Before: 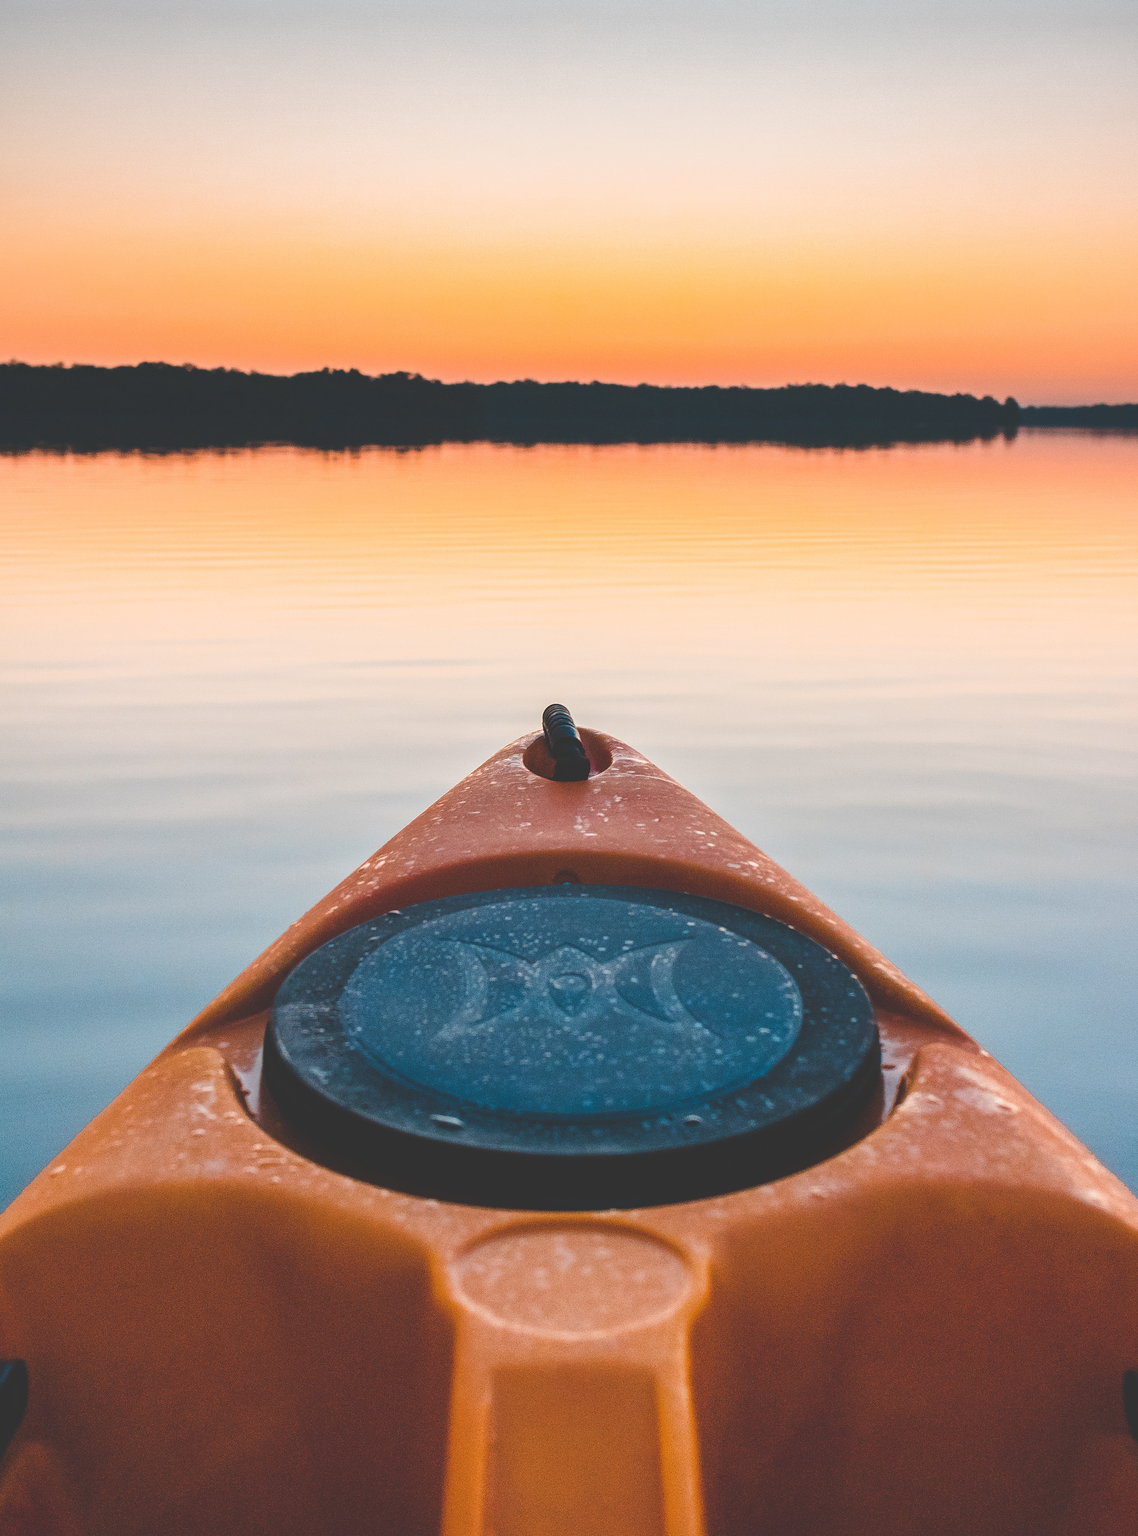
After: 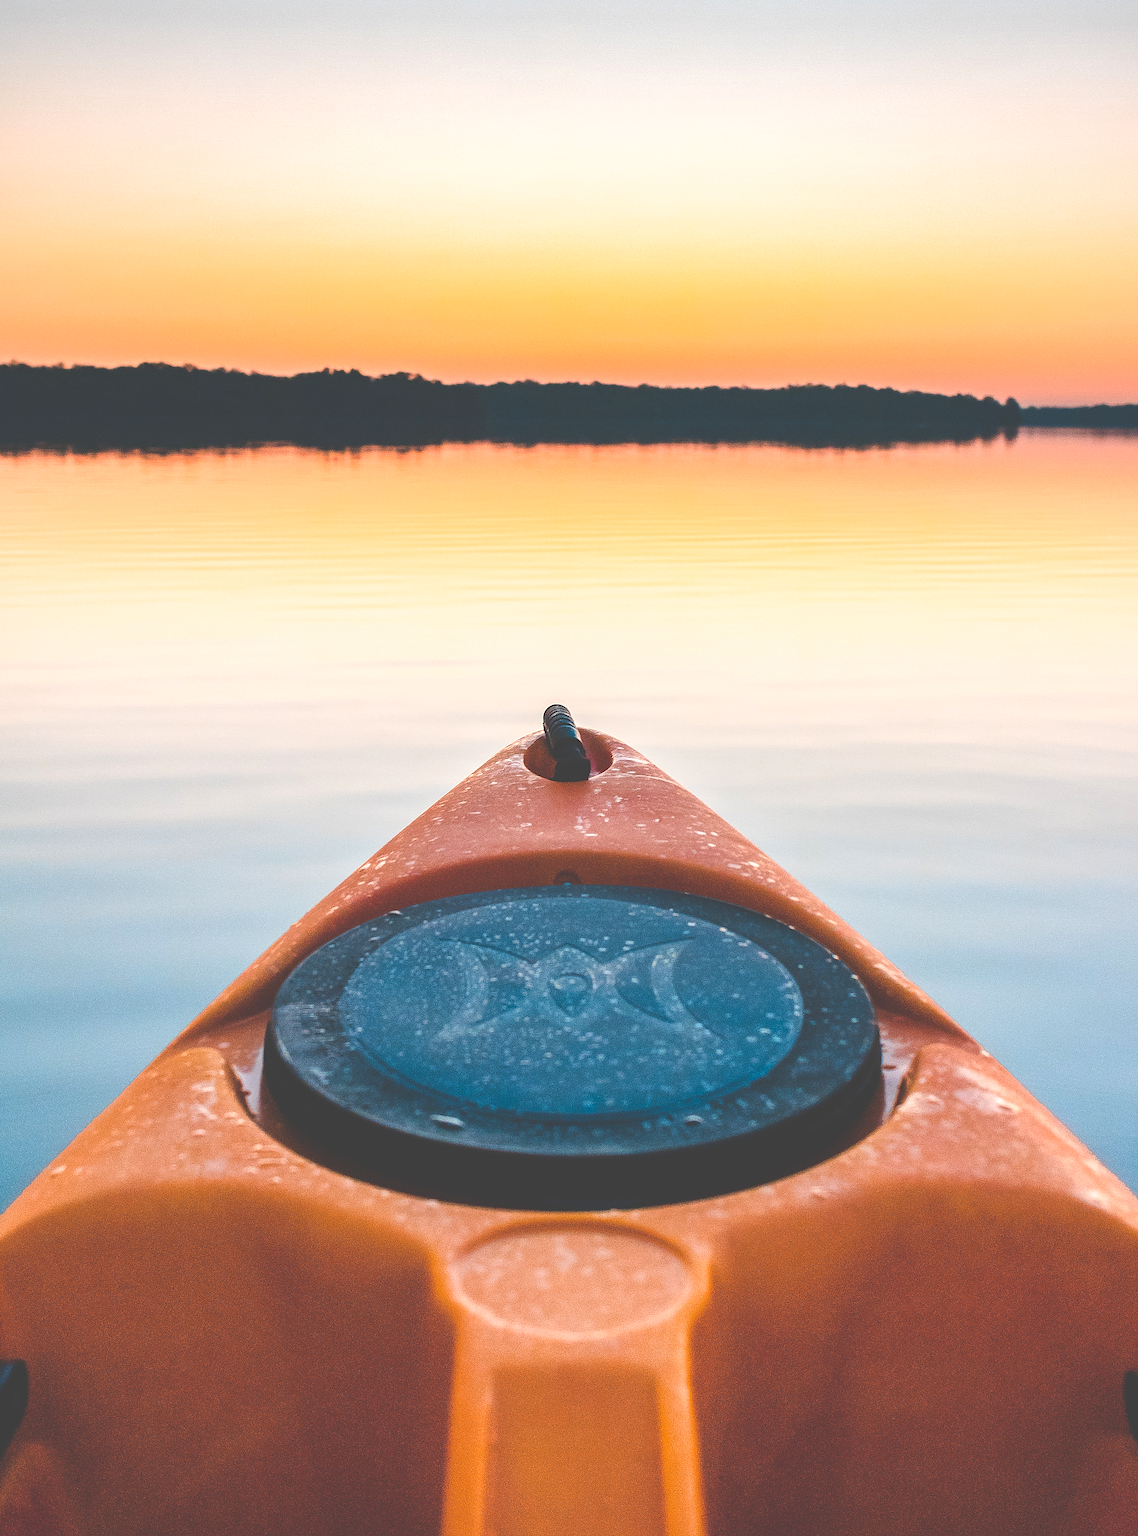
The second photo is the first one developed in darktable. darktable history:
levels: levels [0, 0.435, 0.917]
sharpen: on, module defaults
